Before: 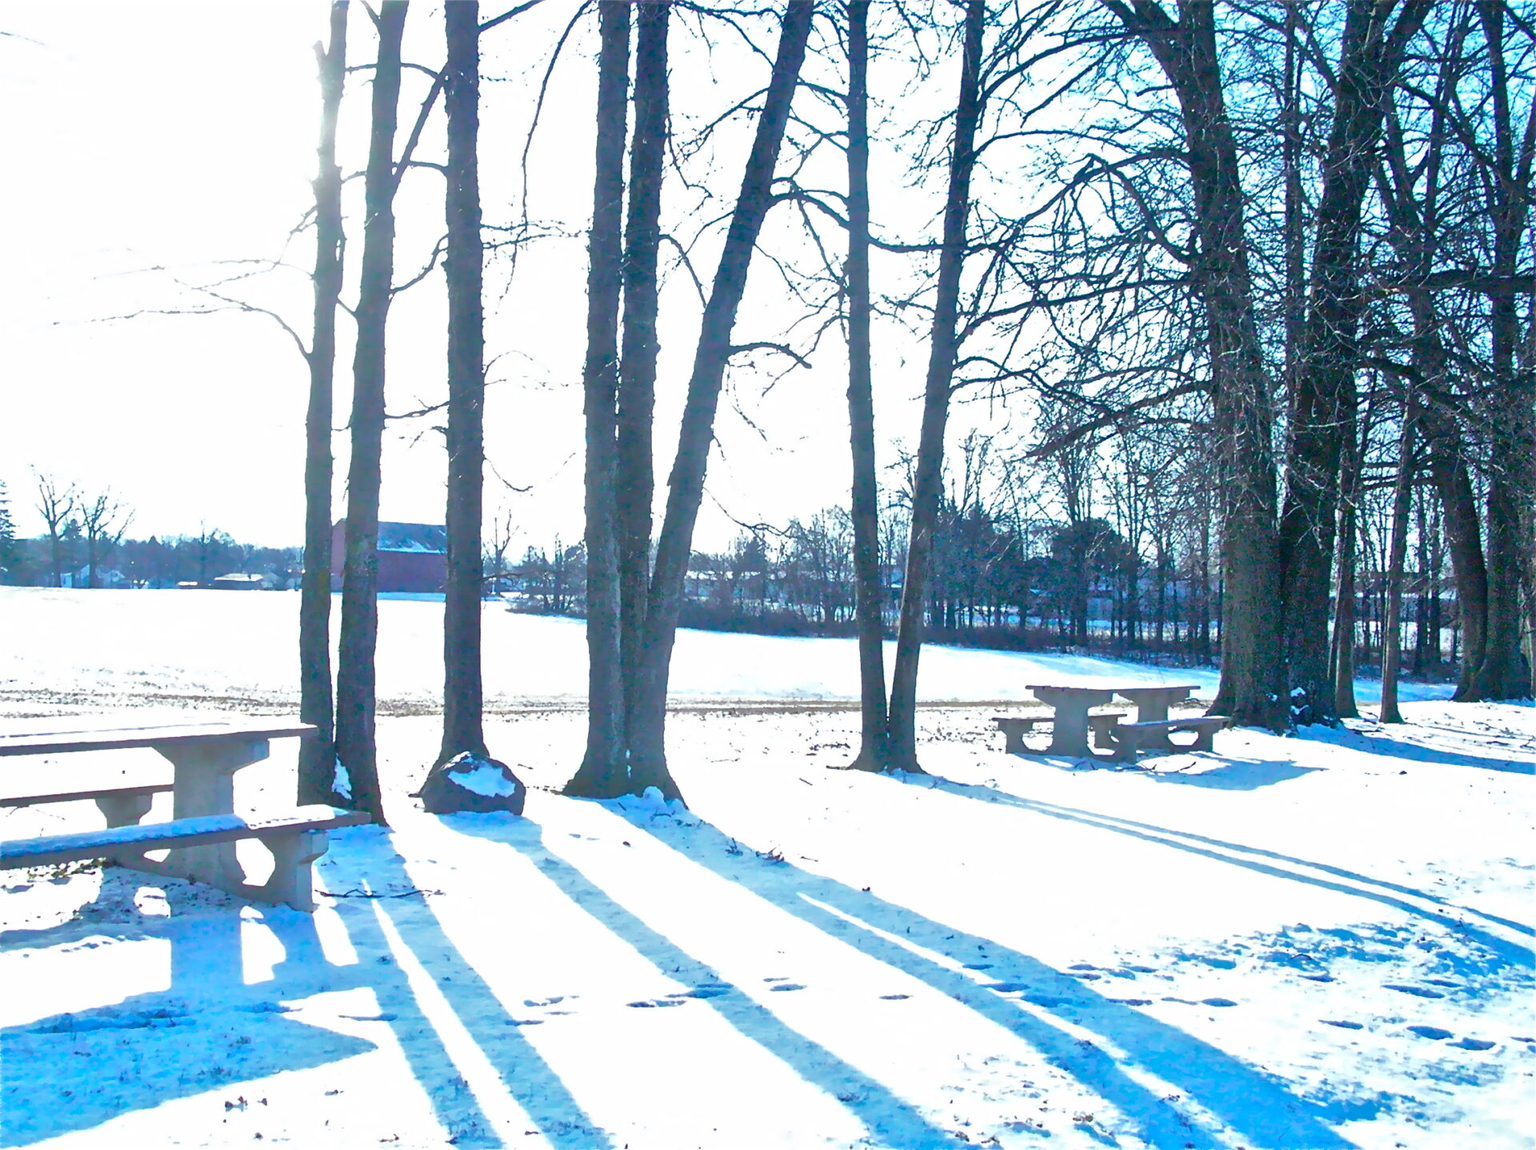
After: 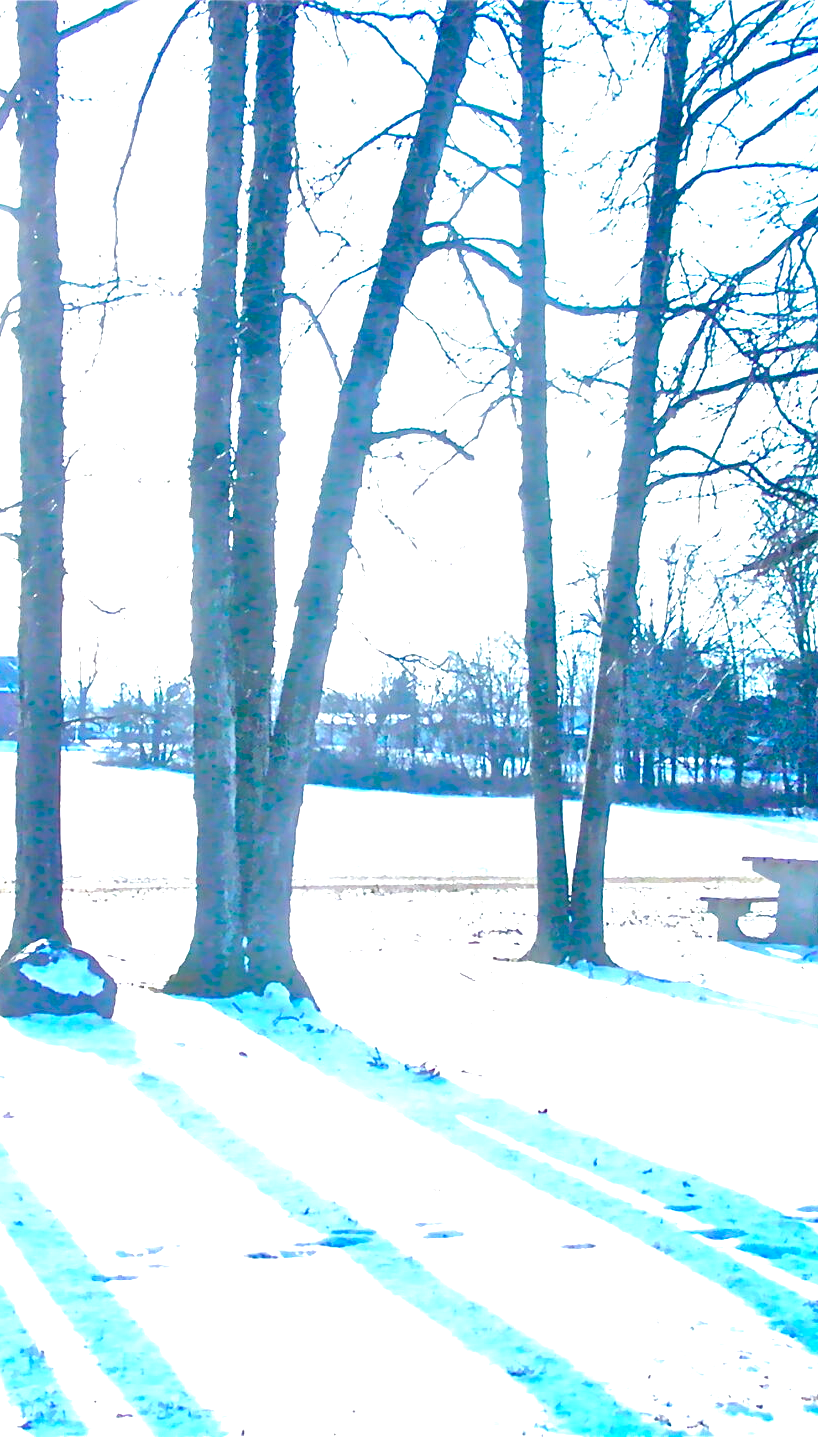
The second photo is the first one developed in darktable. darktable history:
crop: left 28.166%, right 29.211%
color balance rgb: global offset › luminance -0.475%, perceptual saturation grading › global saturation 20%, perceptual saturation grading › highlights -24.891%, perceptual saturation grading › shadows 26.035%
exposure: black level correction 0, exposure 1.098 EV, compensate exposure bias true, compensate highlight preservation false
